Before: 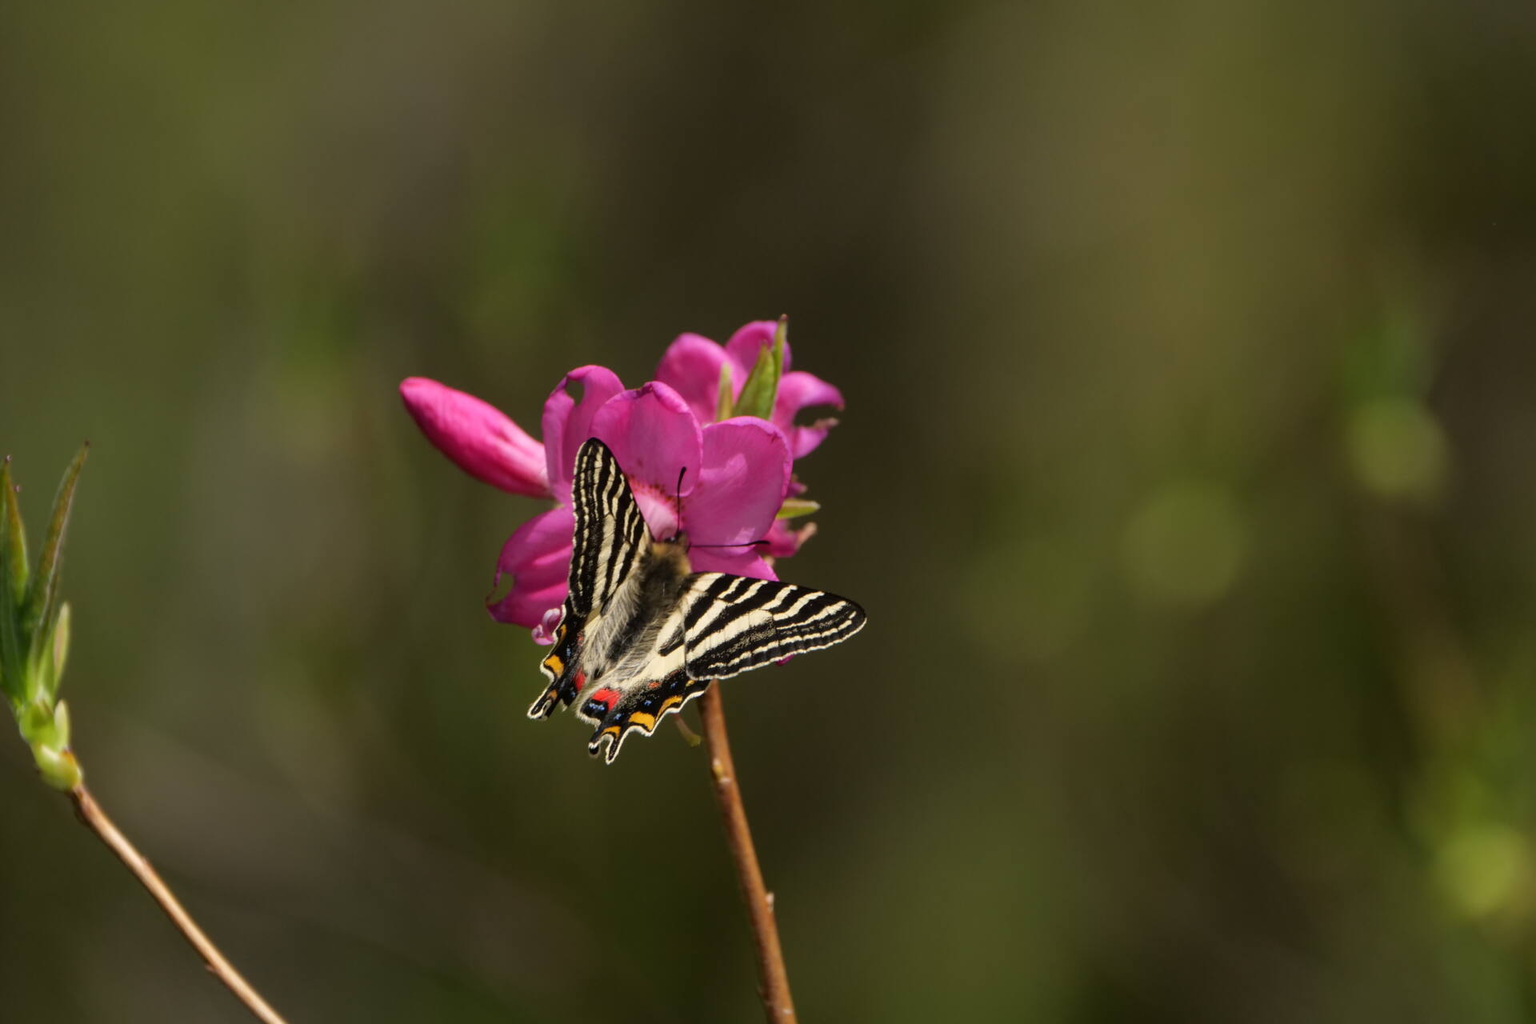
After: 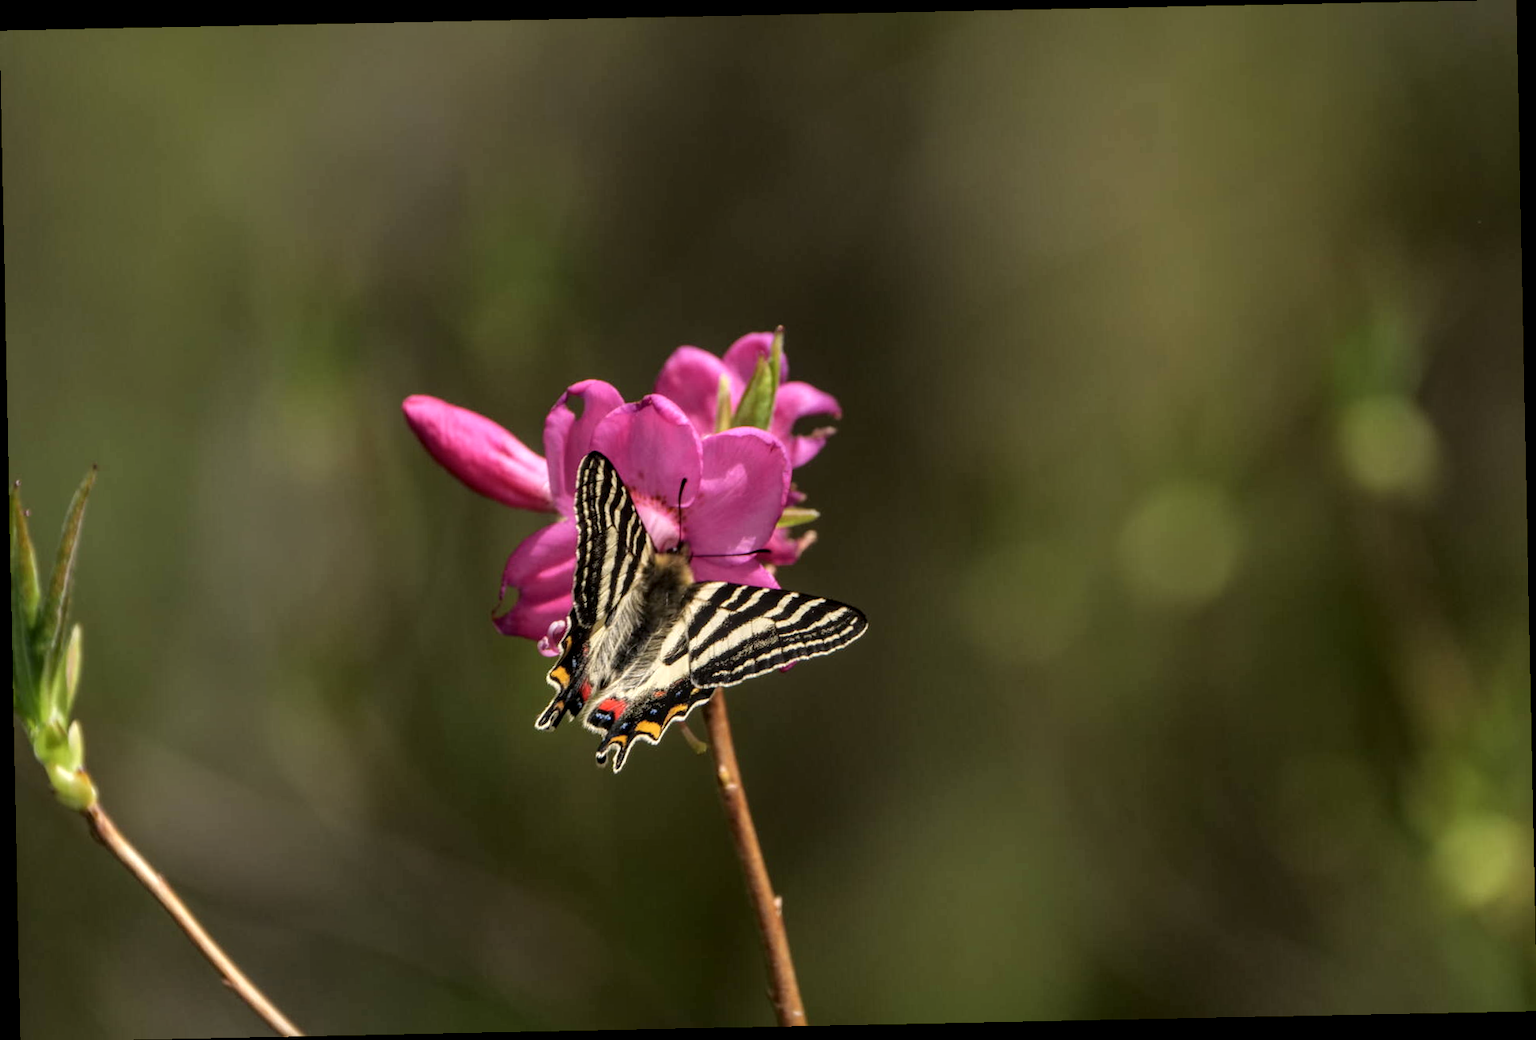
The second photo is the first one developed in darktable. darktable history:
rotate and perspective: rotation -1.17°, automatic cropping off
local contrast: detail 150%
